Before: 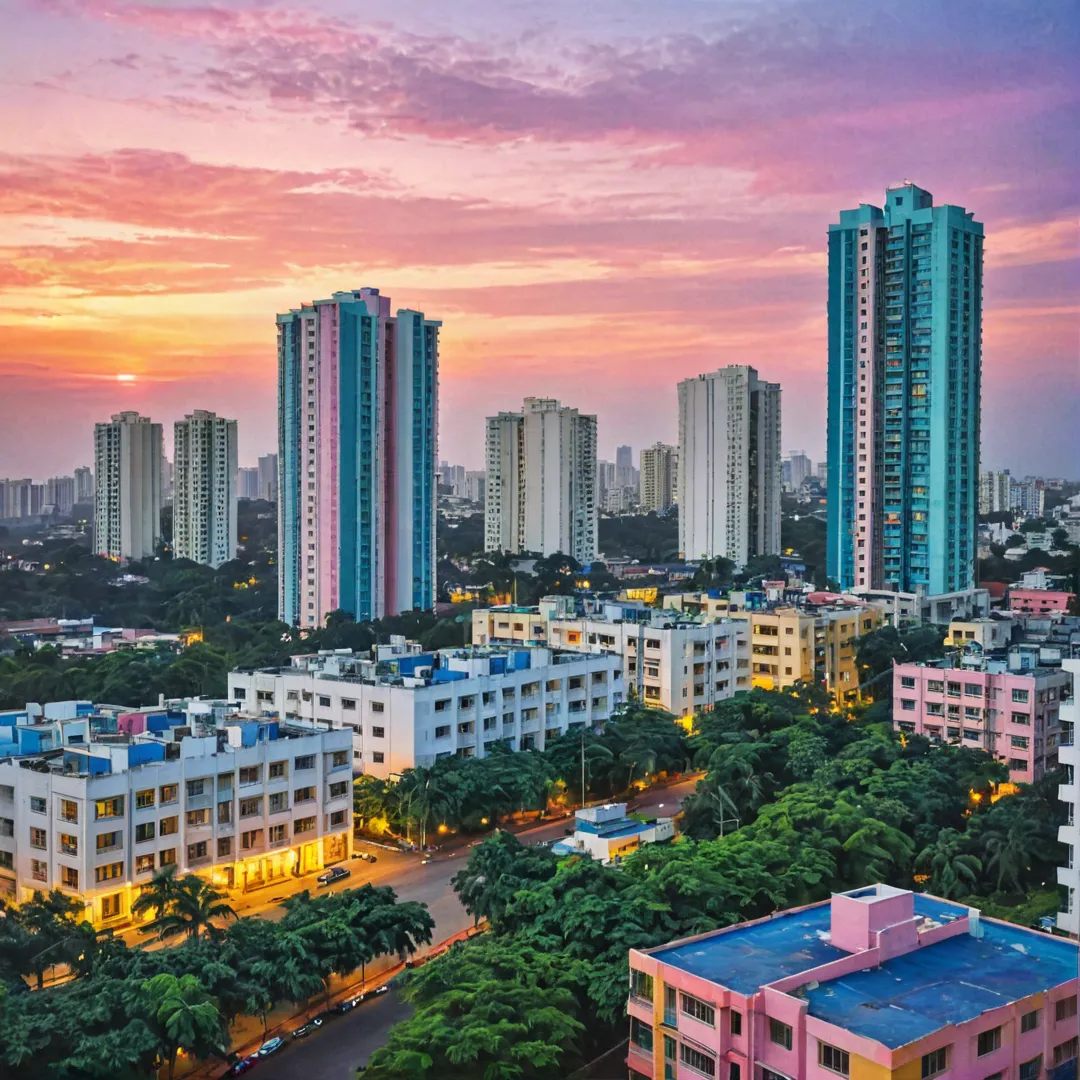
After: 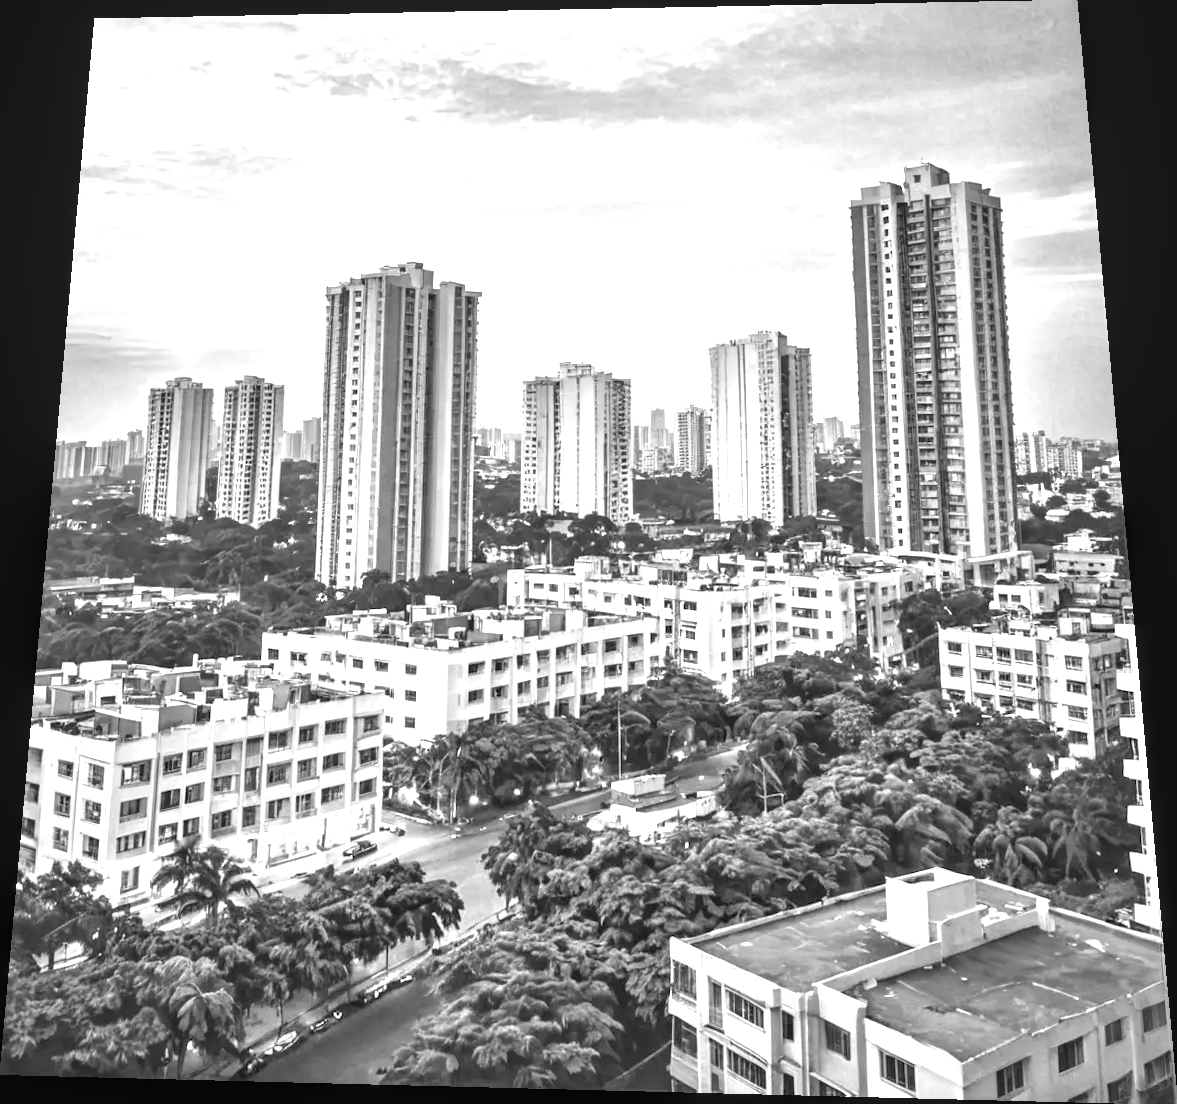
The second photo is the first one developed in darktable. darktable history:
local contrast: on, module defaults
rotate and perspective: rotation 0.128°, lens shift (vertical) -0.181, lens shift (horizontal) -0.044, shear 0.001, automatic cropping off
monochrome: on, module defaults
exposure: black level correction 0, exposure 1.741 EV, compensate exposure bias true, compensate highlight preservation false
